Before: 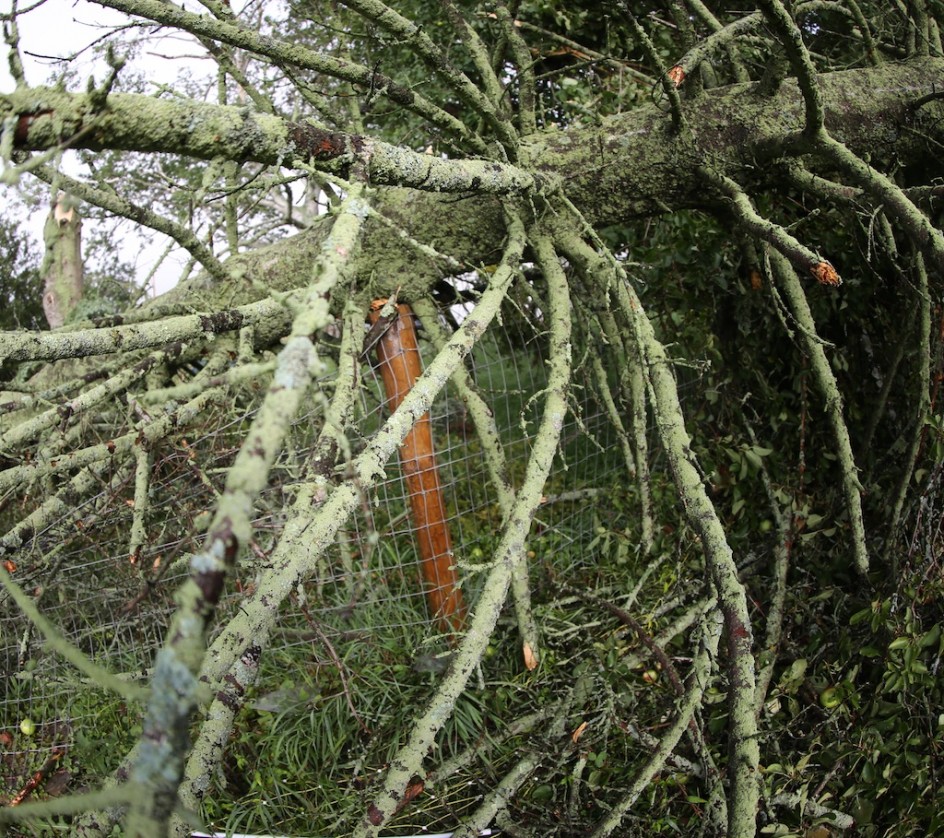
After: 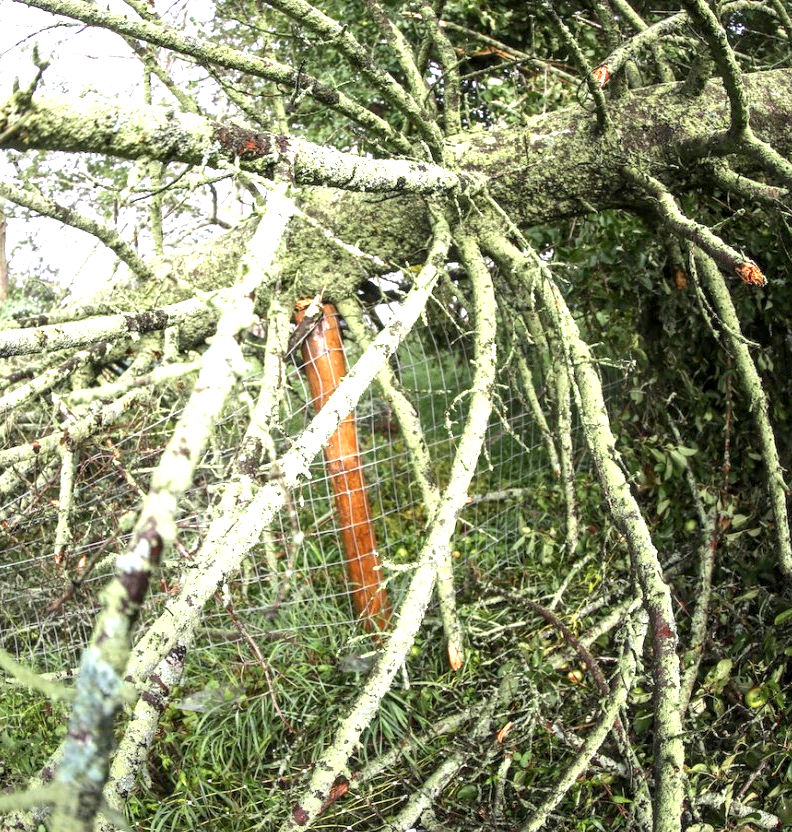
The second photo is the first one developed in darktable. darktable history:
local contrast: on, module defaults
exposure: black level correction 0.001, exposure 1.398 EV, compensate exposure bias true, compensate highlight preservation false
white balance: emerald 1
crop: left 8.026%, right 7.374%
